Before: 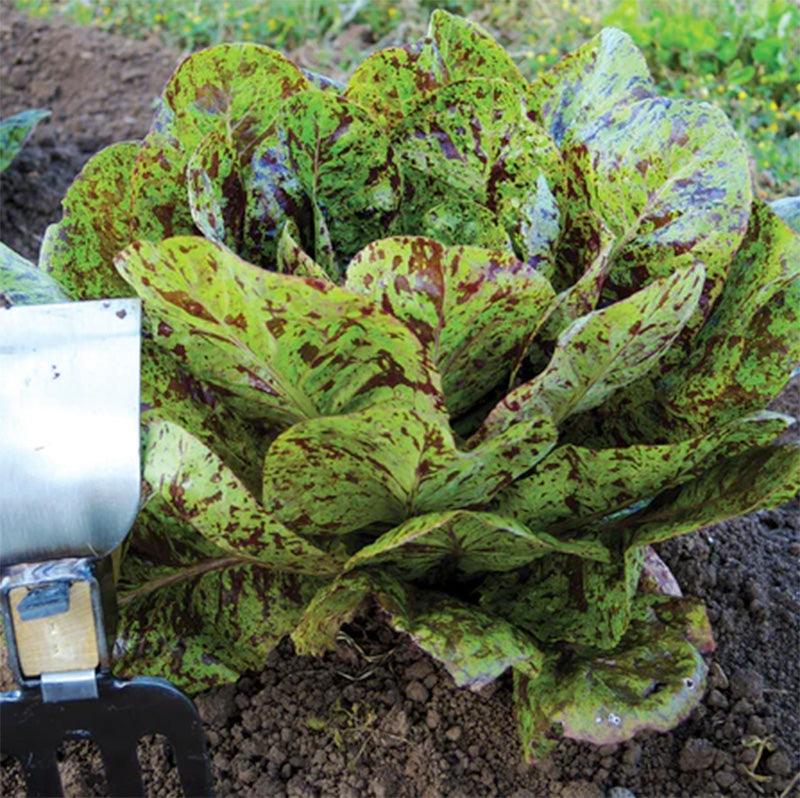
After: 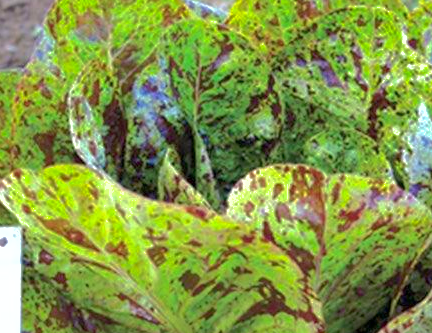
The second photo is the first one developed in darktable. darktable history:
crop: left 14.985%, top 9.12%, right 30.964%, bottom 49.075%
exposure: exposure 0.602 EV, compensate highlight preservation false
shadows and highlights: highlights -59.85
